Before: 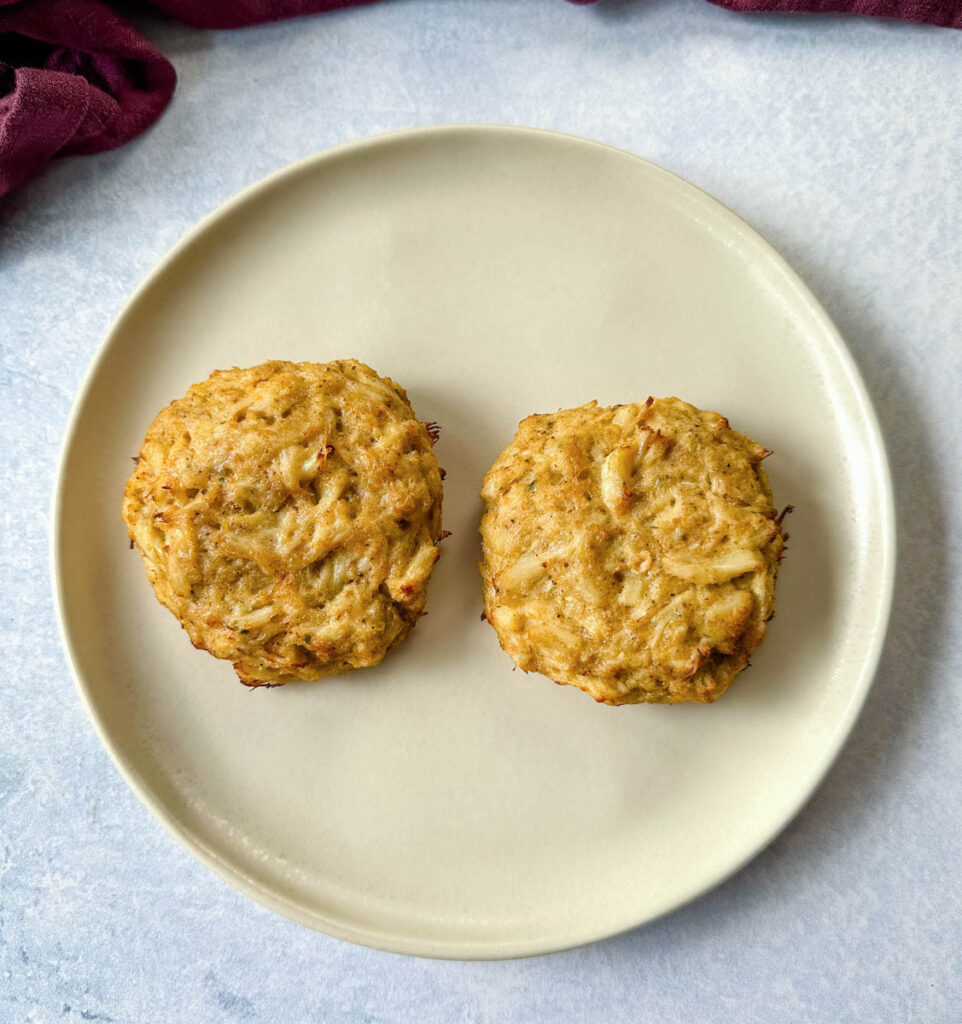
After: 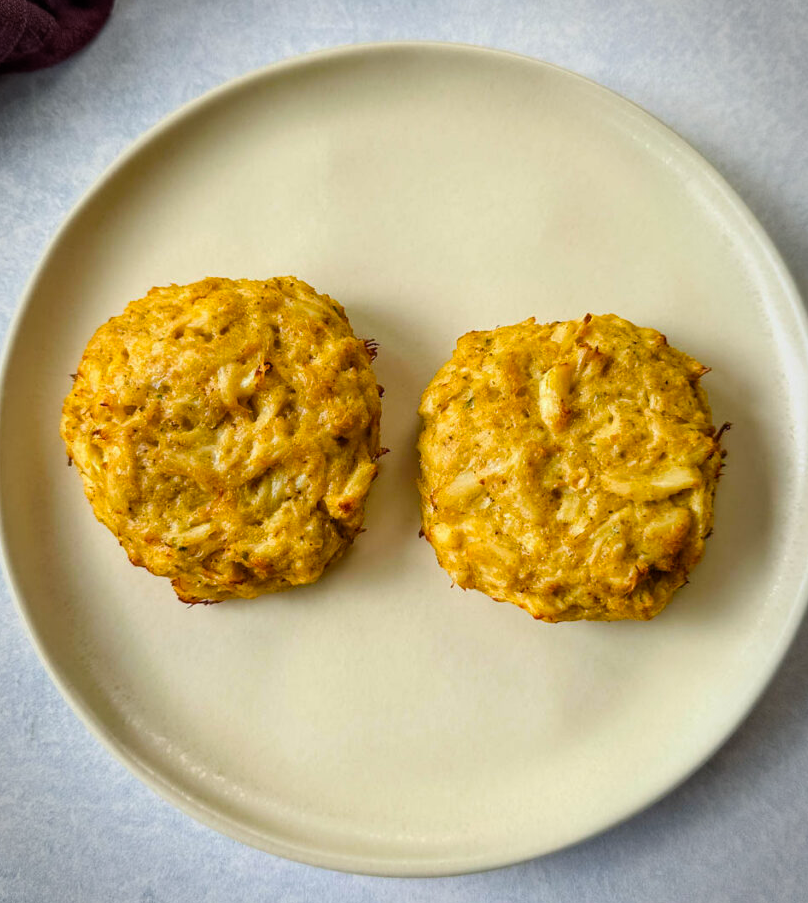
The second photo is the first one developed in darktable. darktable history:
color balance rgb: perceptual saturation grading › global saturation 25%, global vibrance 20%
vignetting: automatic ratio true
crop: left 6.446%, top 8.188%, right 9.538%, bottom 3.548%
